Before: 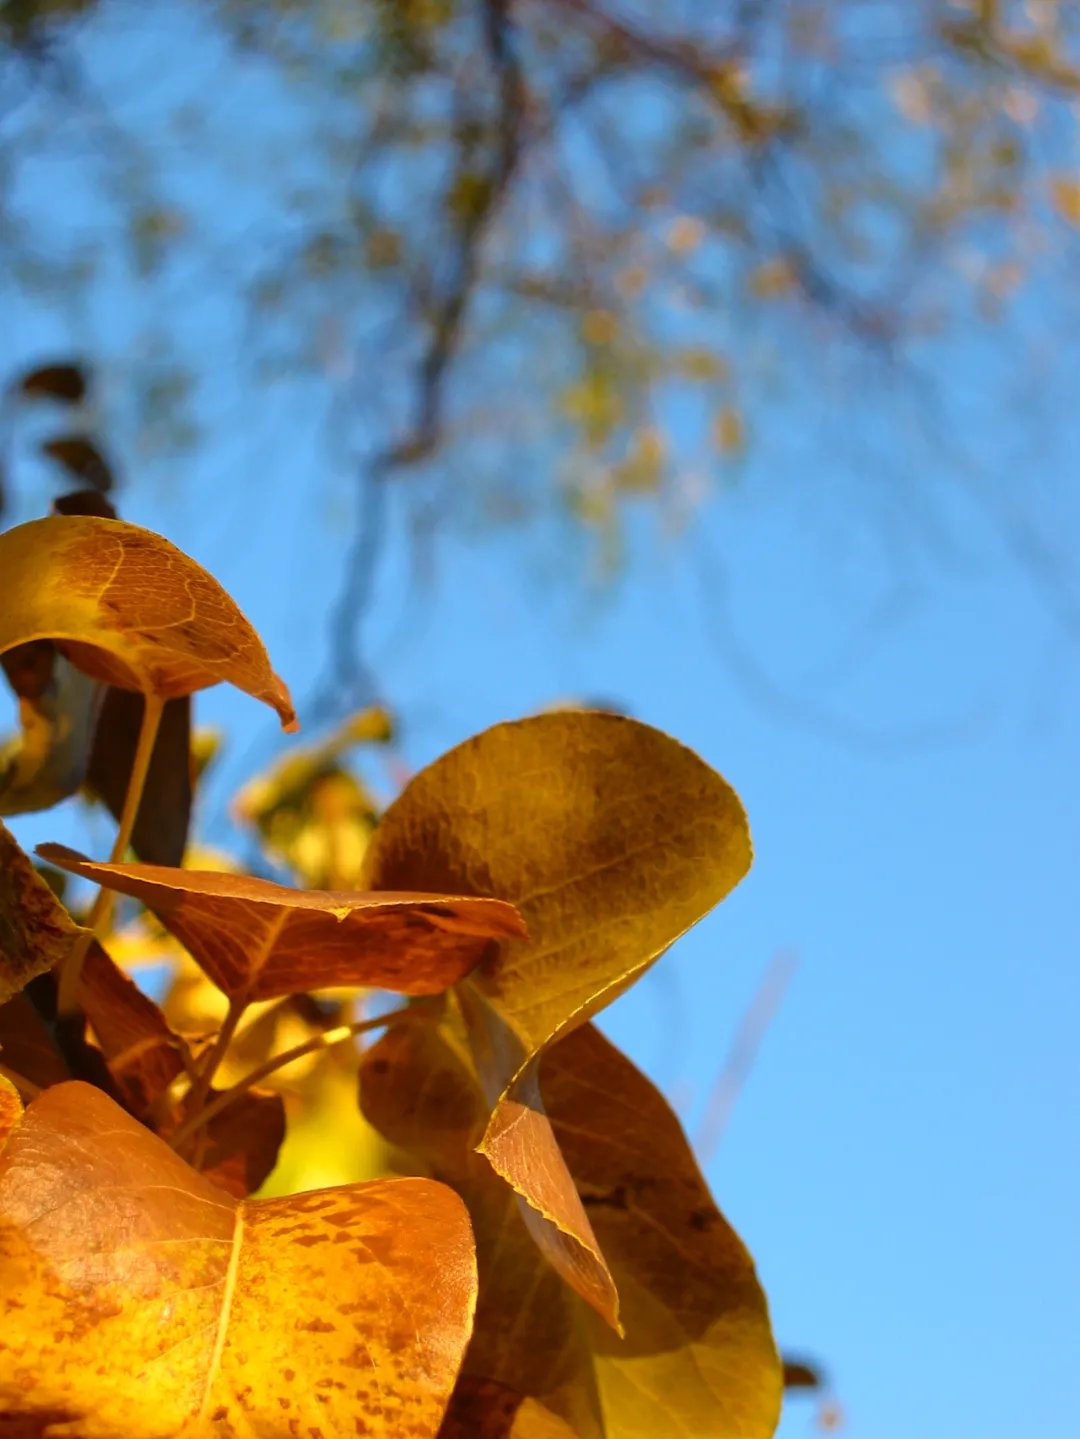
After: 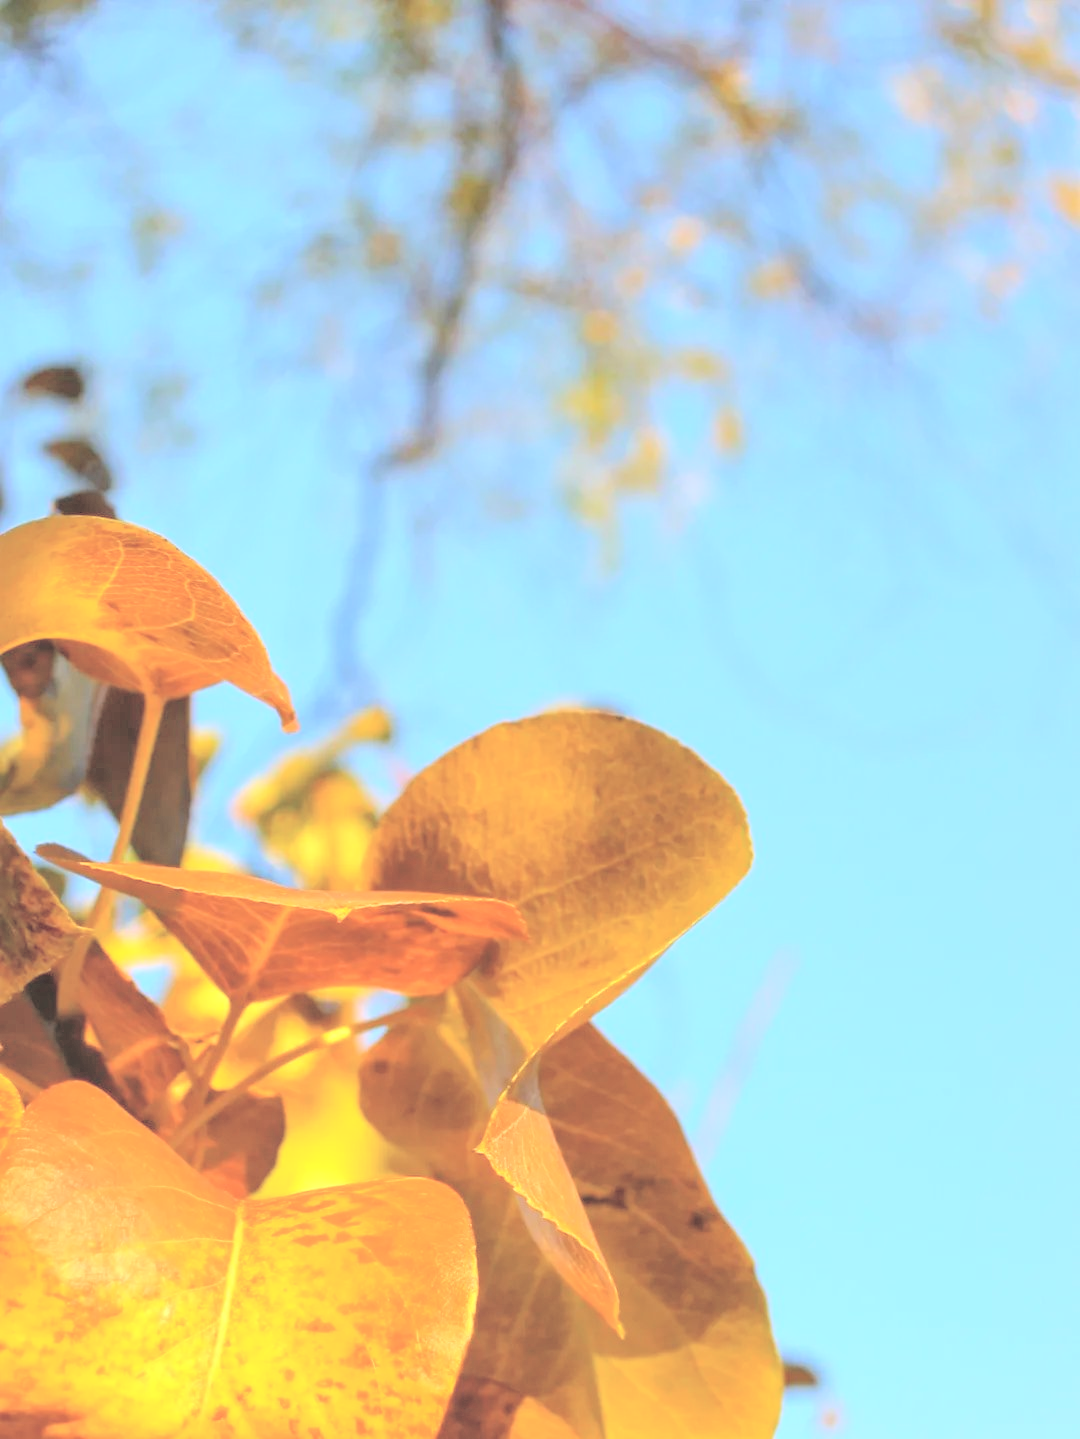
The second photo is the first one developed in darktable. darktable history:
local contrast: detail 130%
contrast brightness saturation: brightness 1
